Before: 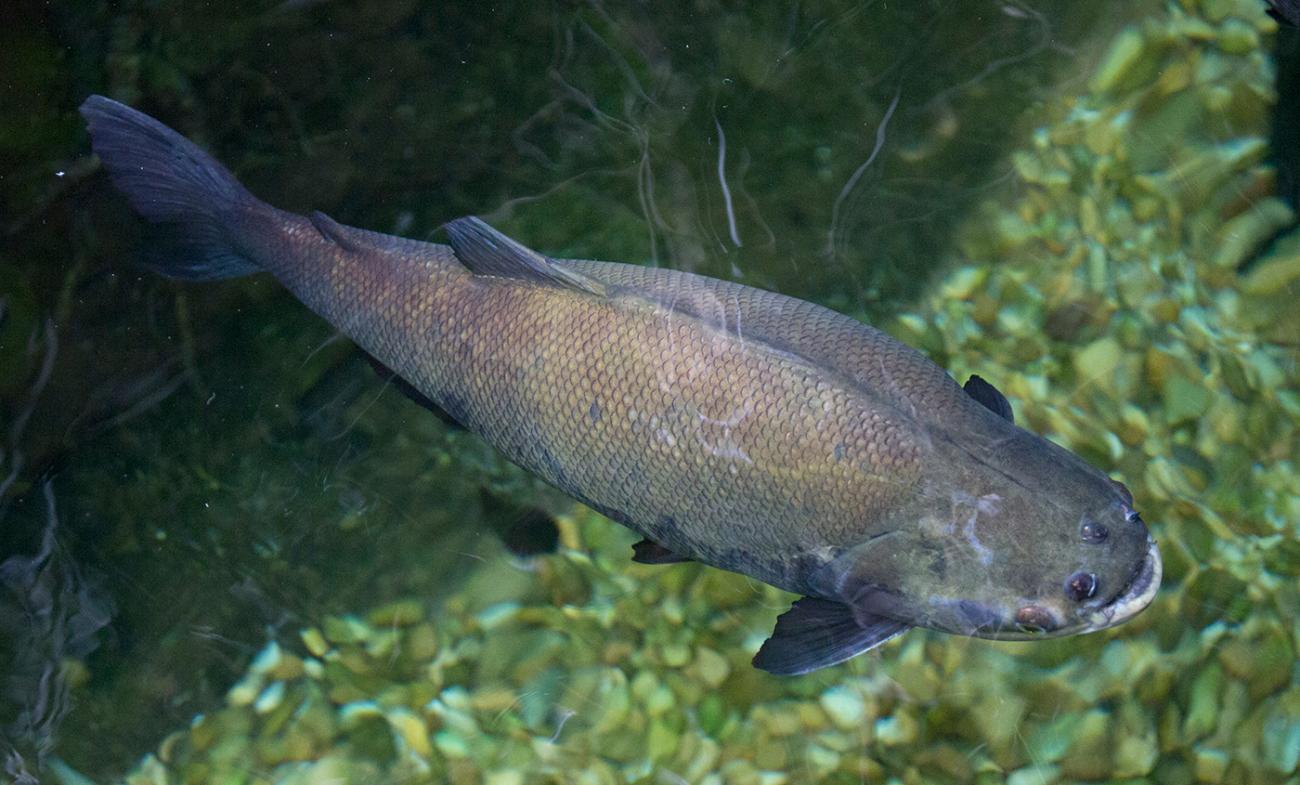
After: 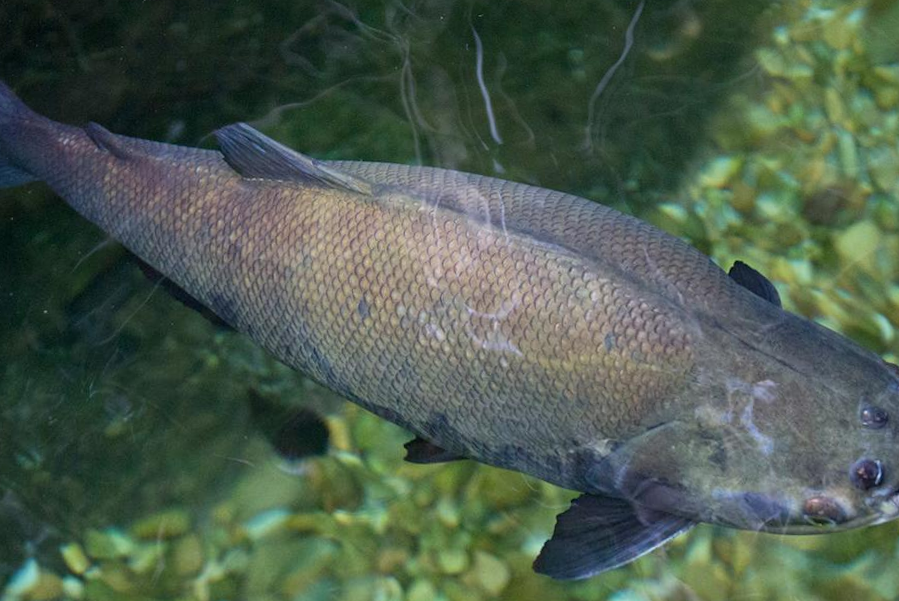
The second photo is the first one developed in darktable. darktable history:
crop: left 16.768%, top 8.653%, right 8.362%, bottom 12.485%
rotate and perspective: rotation -1.68°, lens shift (vertical) -0.146, crop left 0.049, crop right 0.912, crop top 0.032, crop bottom 0.96
